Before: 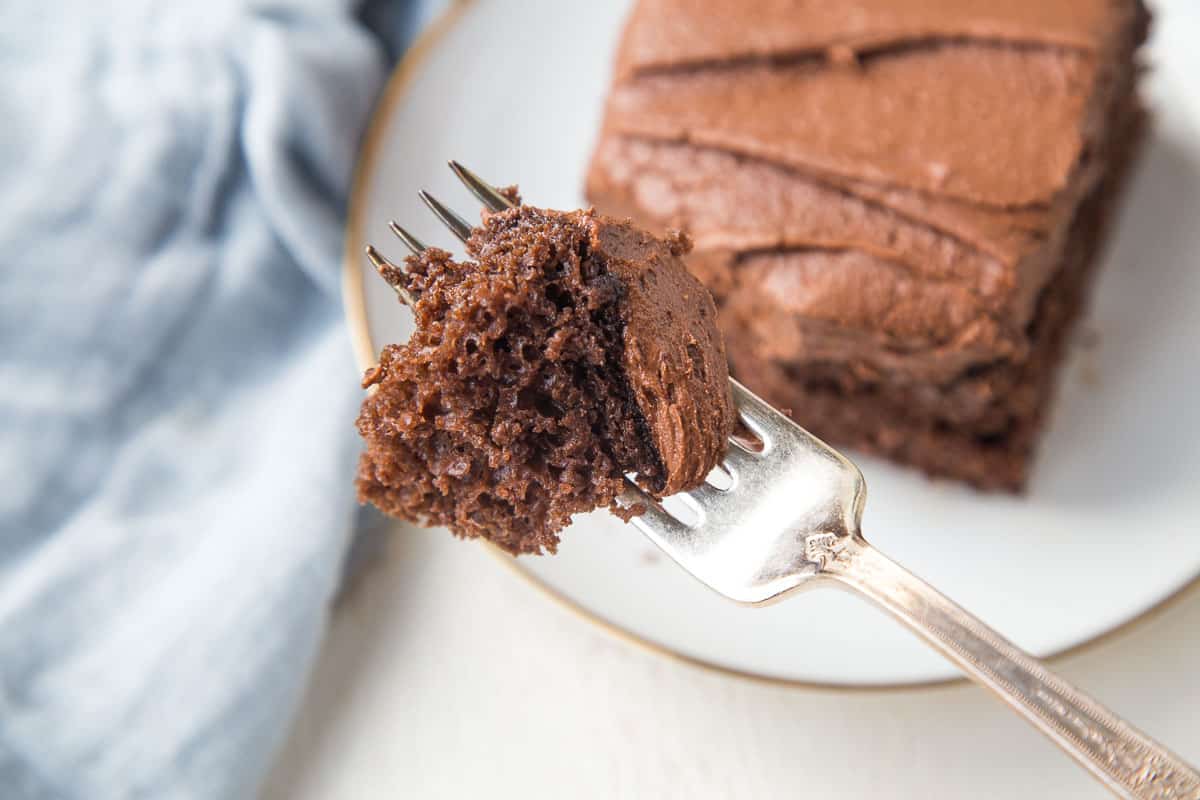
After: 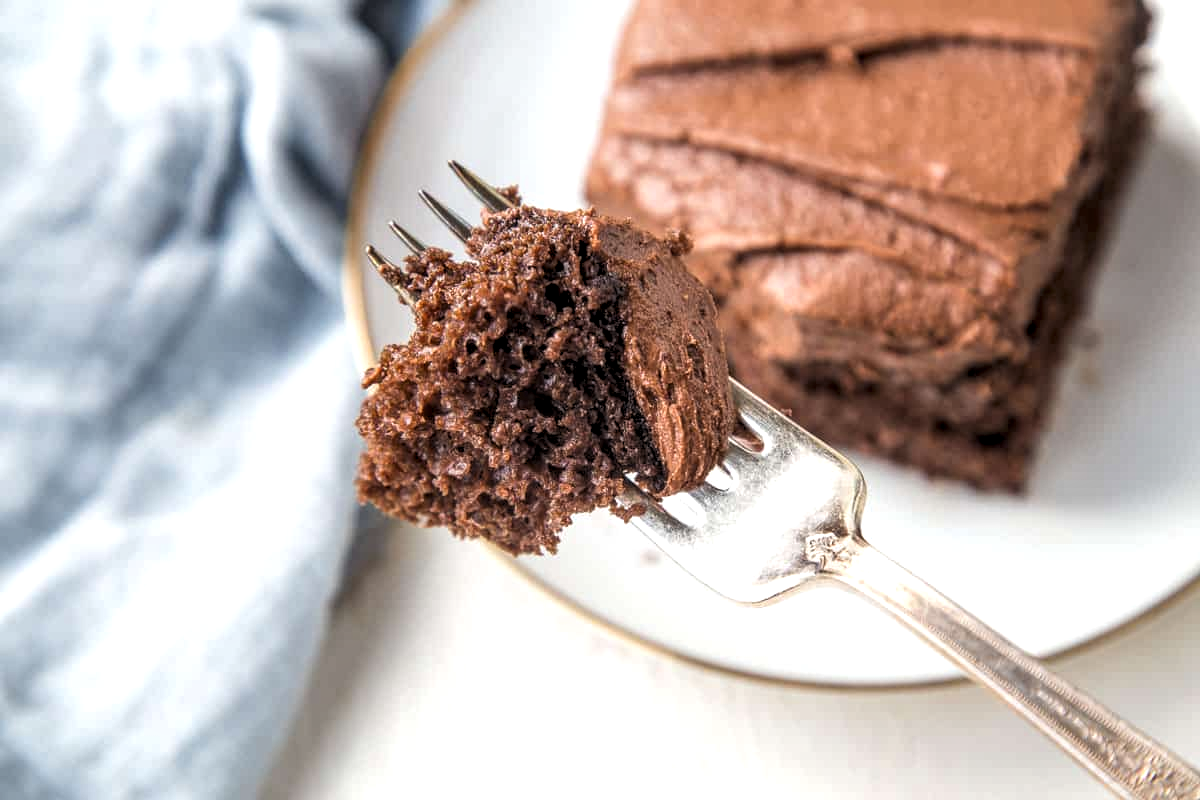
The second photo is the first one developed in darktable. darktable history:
local contrast: detail 130%
levels: levels [0.062, 0.494, 0.925]
